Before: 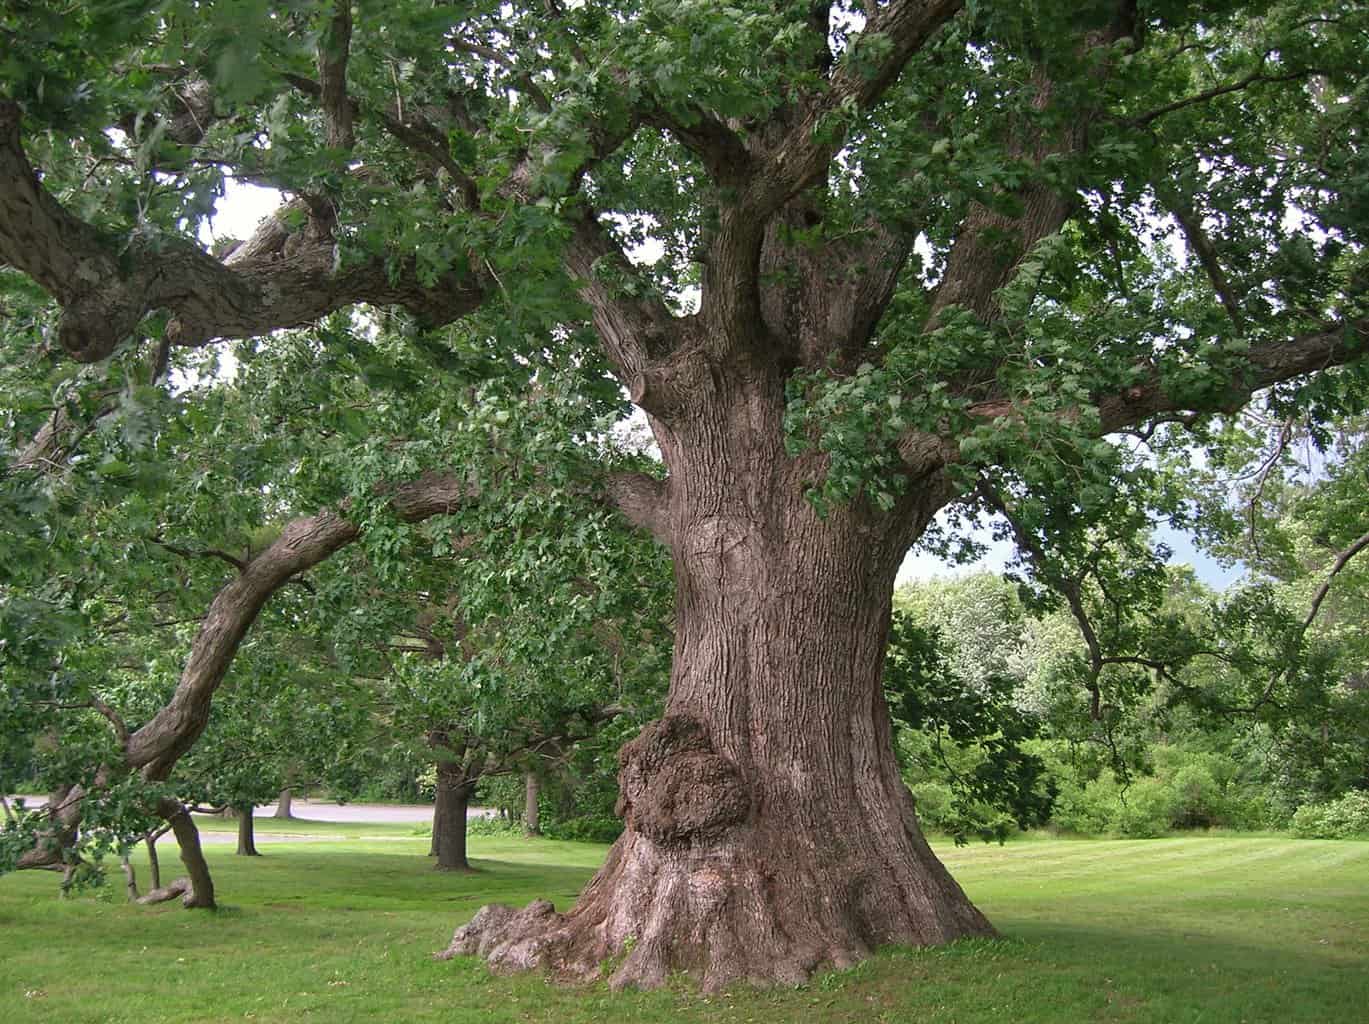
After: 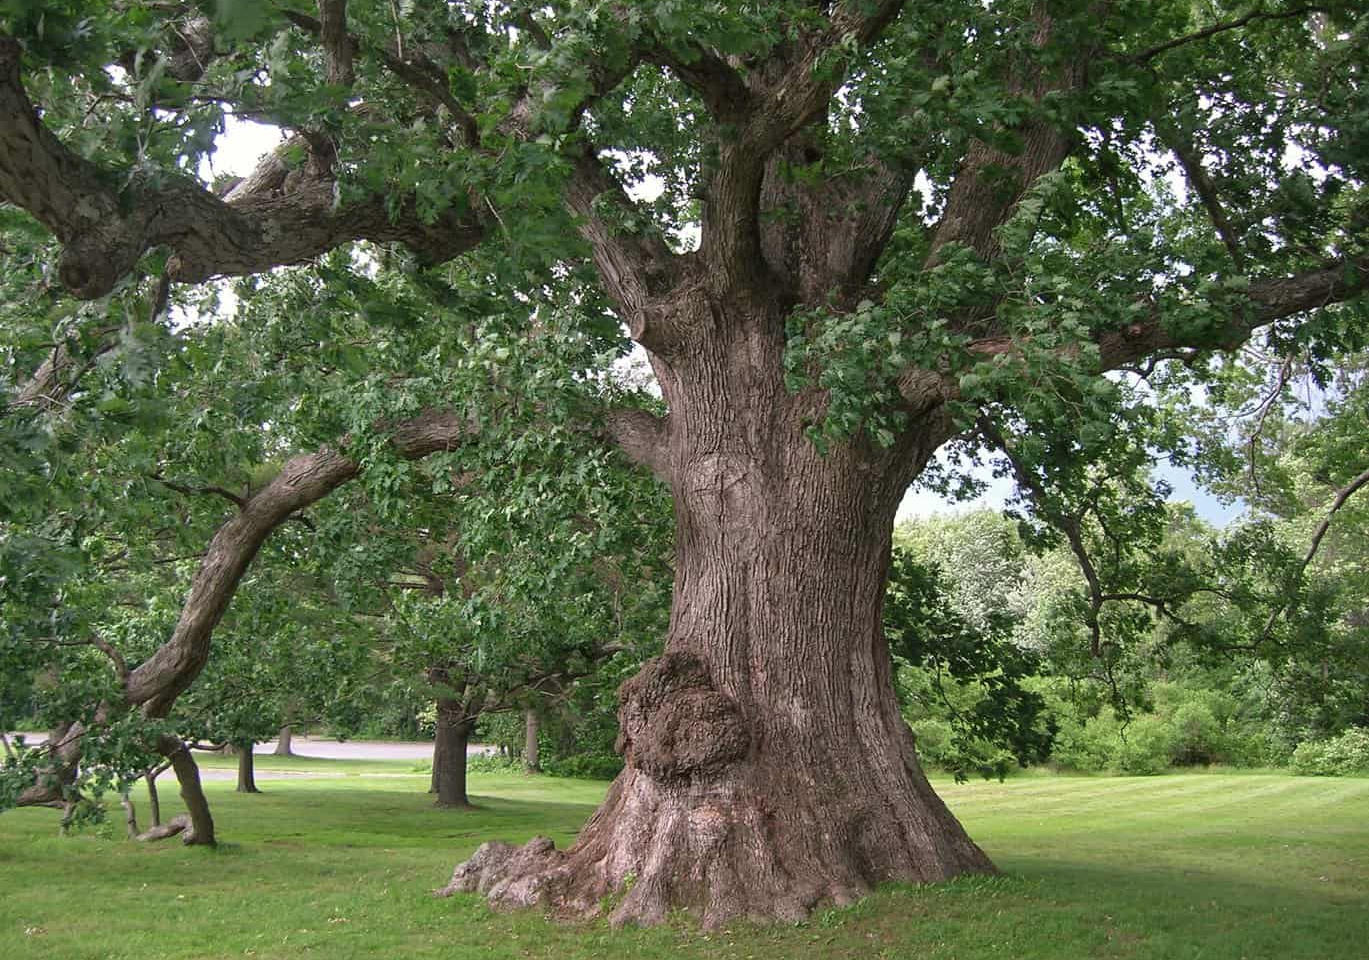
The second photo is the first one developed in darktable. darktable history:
crop and rotate: top 6.25%
contrast brightness saturation: saturation -0.05
